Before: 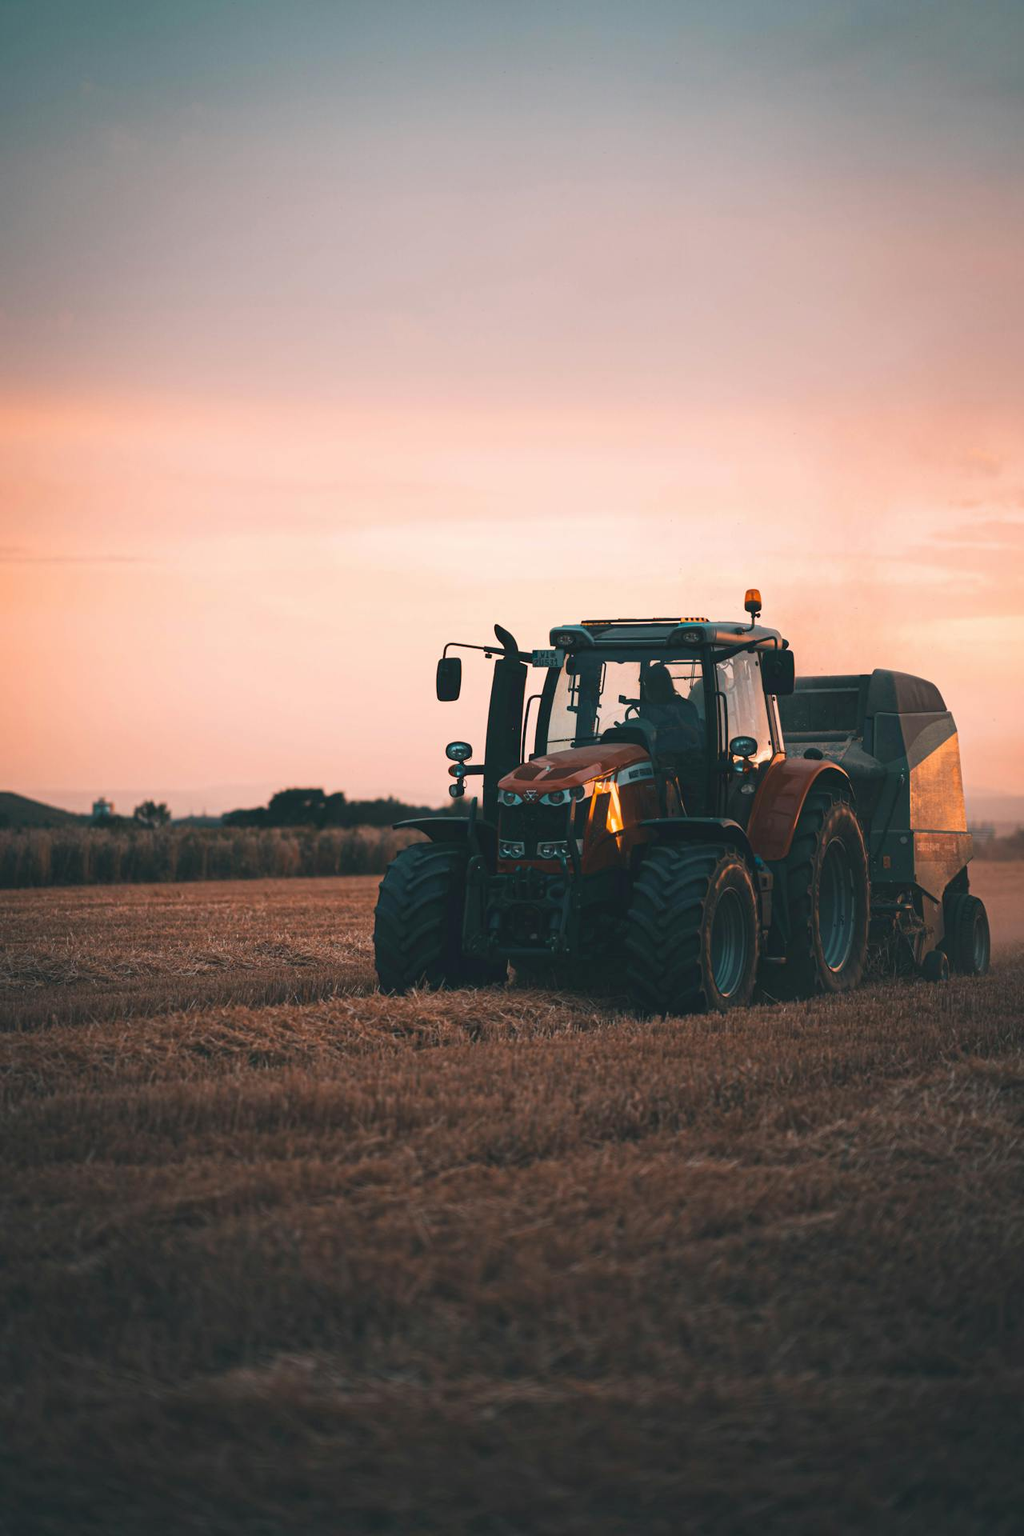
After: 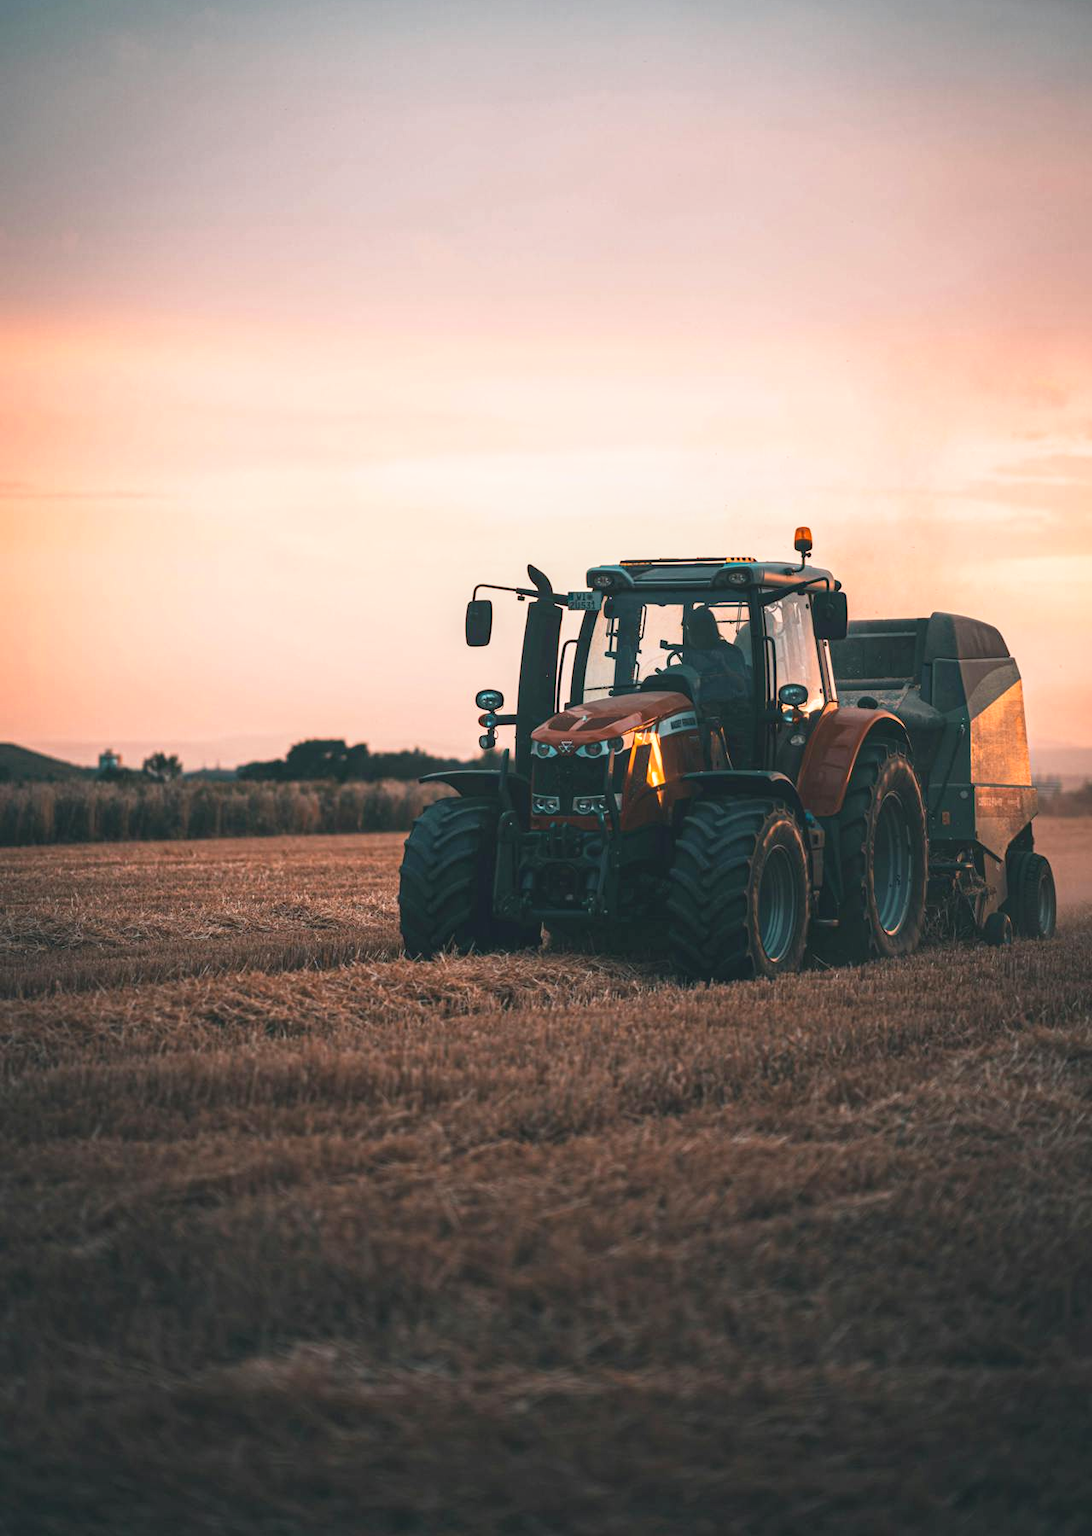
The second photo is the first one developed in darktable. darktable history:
local contrast: on, module defaults
tone curve: curves: ch0 [(0, 0) (0.003, 0.003) (0.011, 0.012) (0.025, 0.027) (0.044, 0.048) (0.069, 0.076) (0.1, 0.109) (0.136, 0.148) (0.177, 0.194) (0.224, 0.245) (0.277, 0.303) (0.335, 0.366) (0.399, 0.436) (0.468, 0.511) (0.543, 0.593) (0.623, 0.681) (0.709, 0.775) (0.801, 0.875) (0.898, 0.954) (1, 1)], preserve colors none
crop and rotate: top 6.25%
